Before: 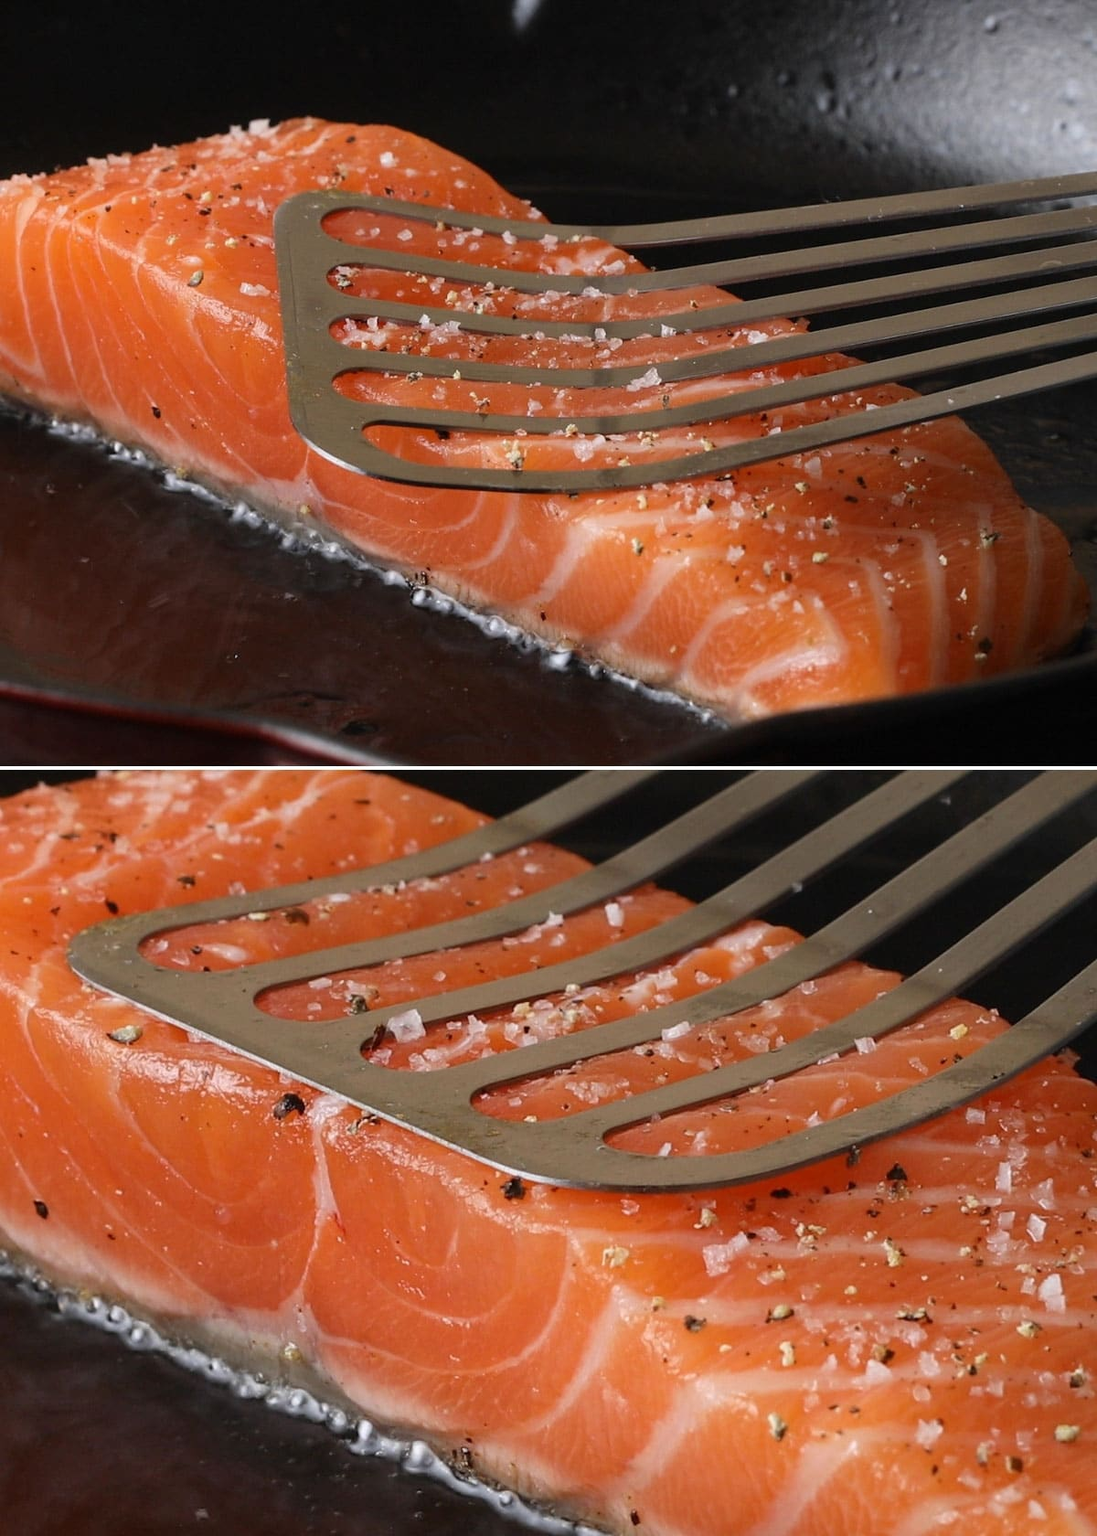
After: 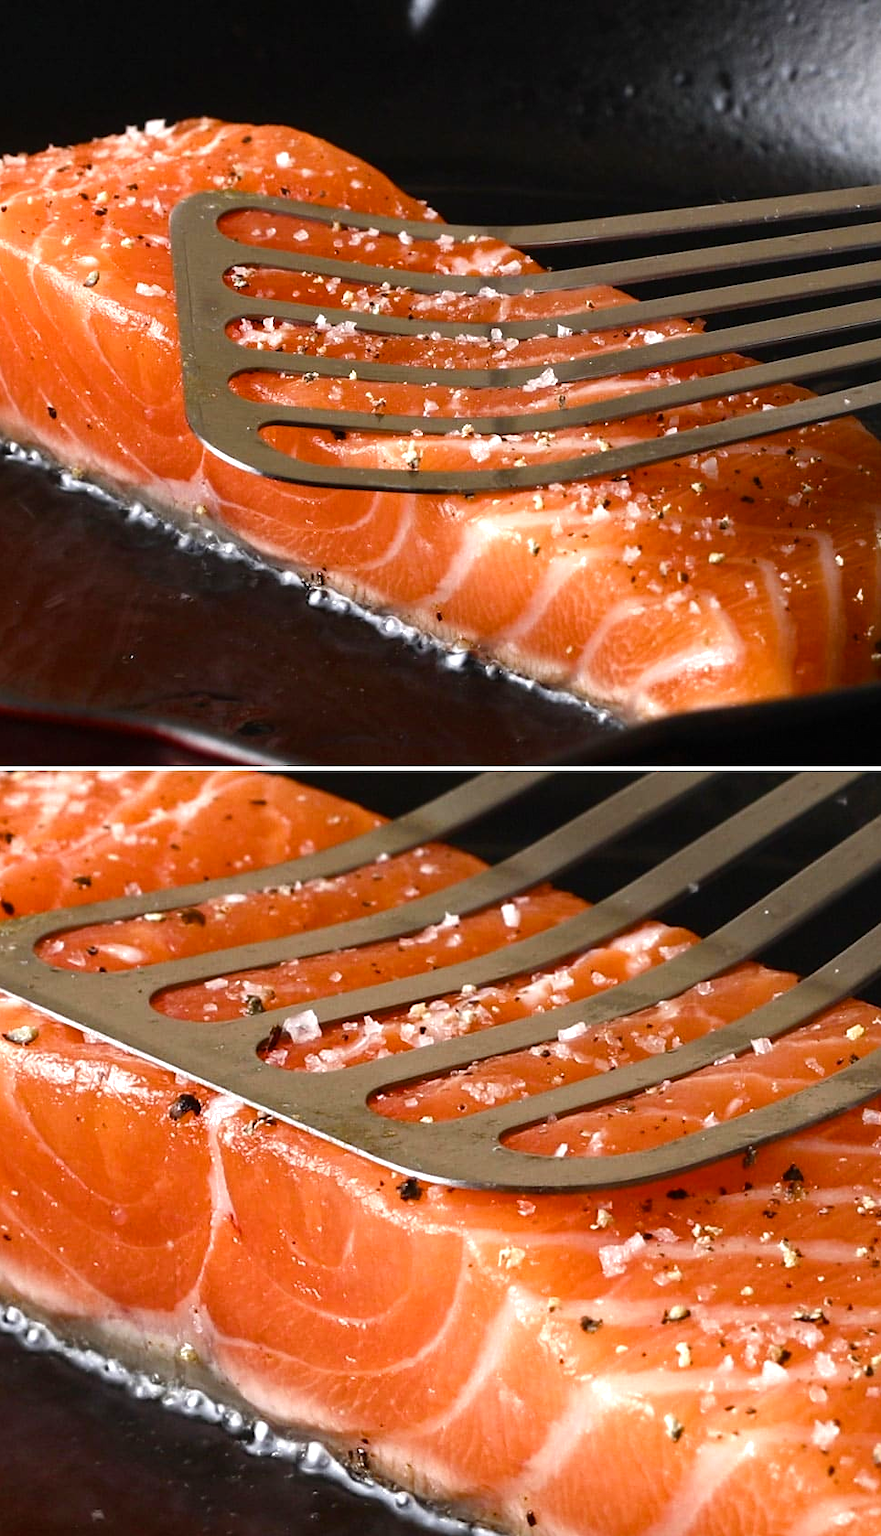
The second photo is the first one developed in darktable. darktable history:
crop and rotate: left 9.534%, right 10.117%
color balance rgb: highlights gain › luminance 17.484%, perceptual saturation grading › global saturation 0.769%, perceptual saturation grading › highlights -33.543%, perceptual saturation grading › mid-tones 14.987%, perceptual saturation grading › shadows 47.778%, perceptual brilliance grading › global brilliance -4.818%, perceptual brilliance grading › highlights 24.754%, perceptual brilliance grading › mid-tones 7.199%, perceptual brilliance grading › shadows -4.588%
